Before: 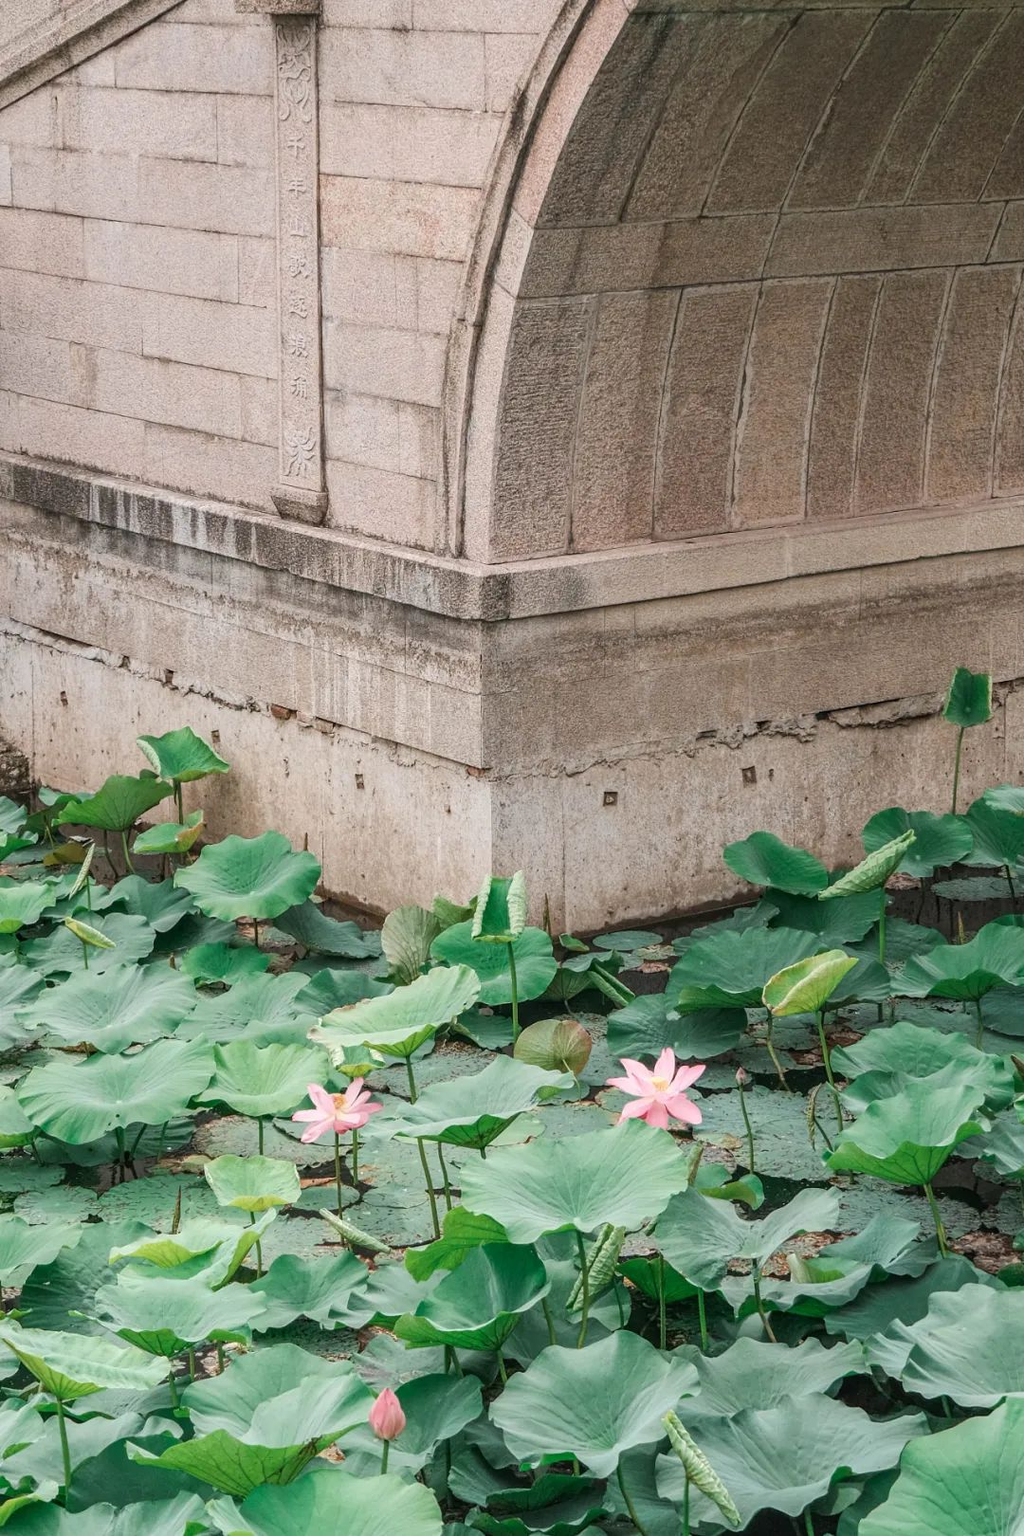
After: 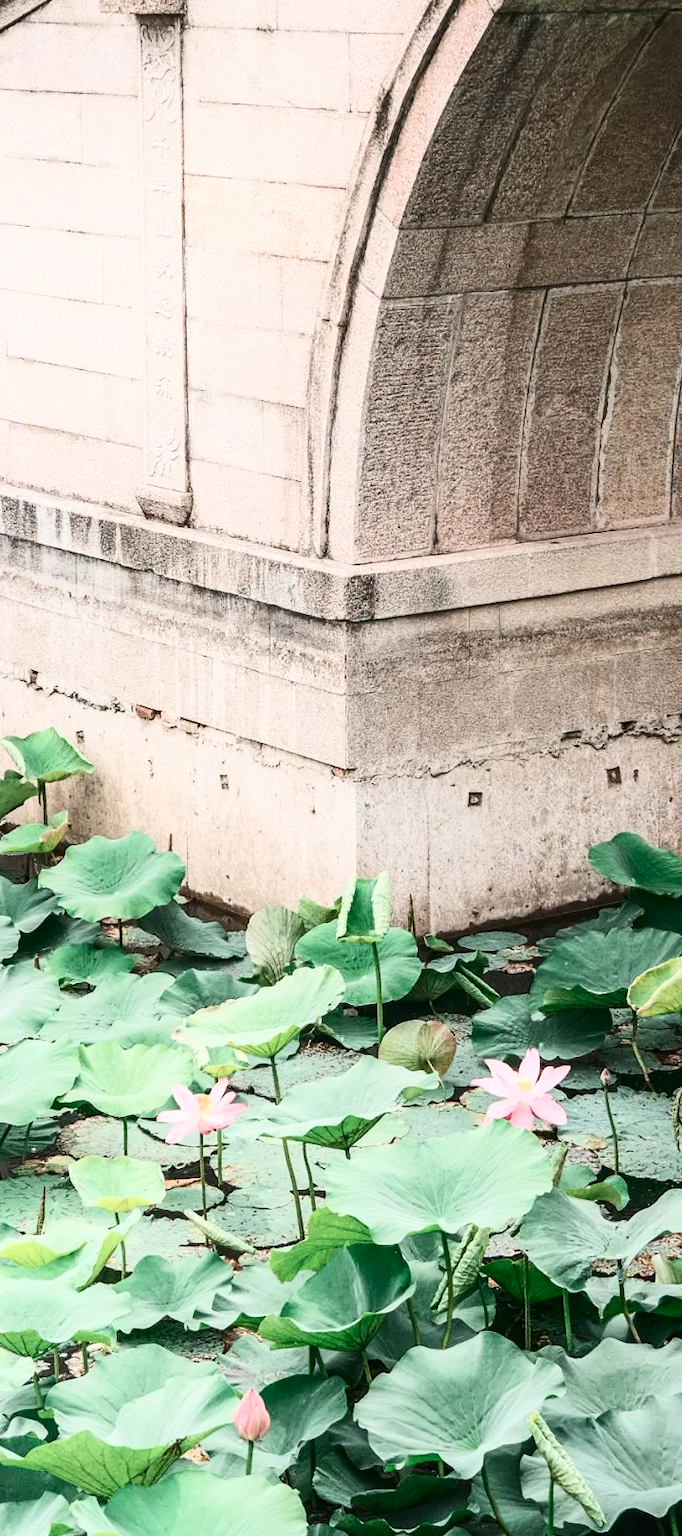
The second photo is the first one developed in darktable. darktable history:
crop and rotate: left 13.409%, right 19.924%
contrast brightness saturation: contrast 0.39, brightness 0.1
shadows and highlights: shadows -40.15, highlights 62.88, soften with gaussian
